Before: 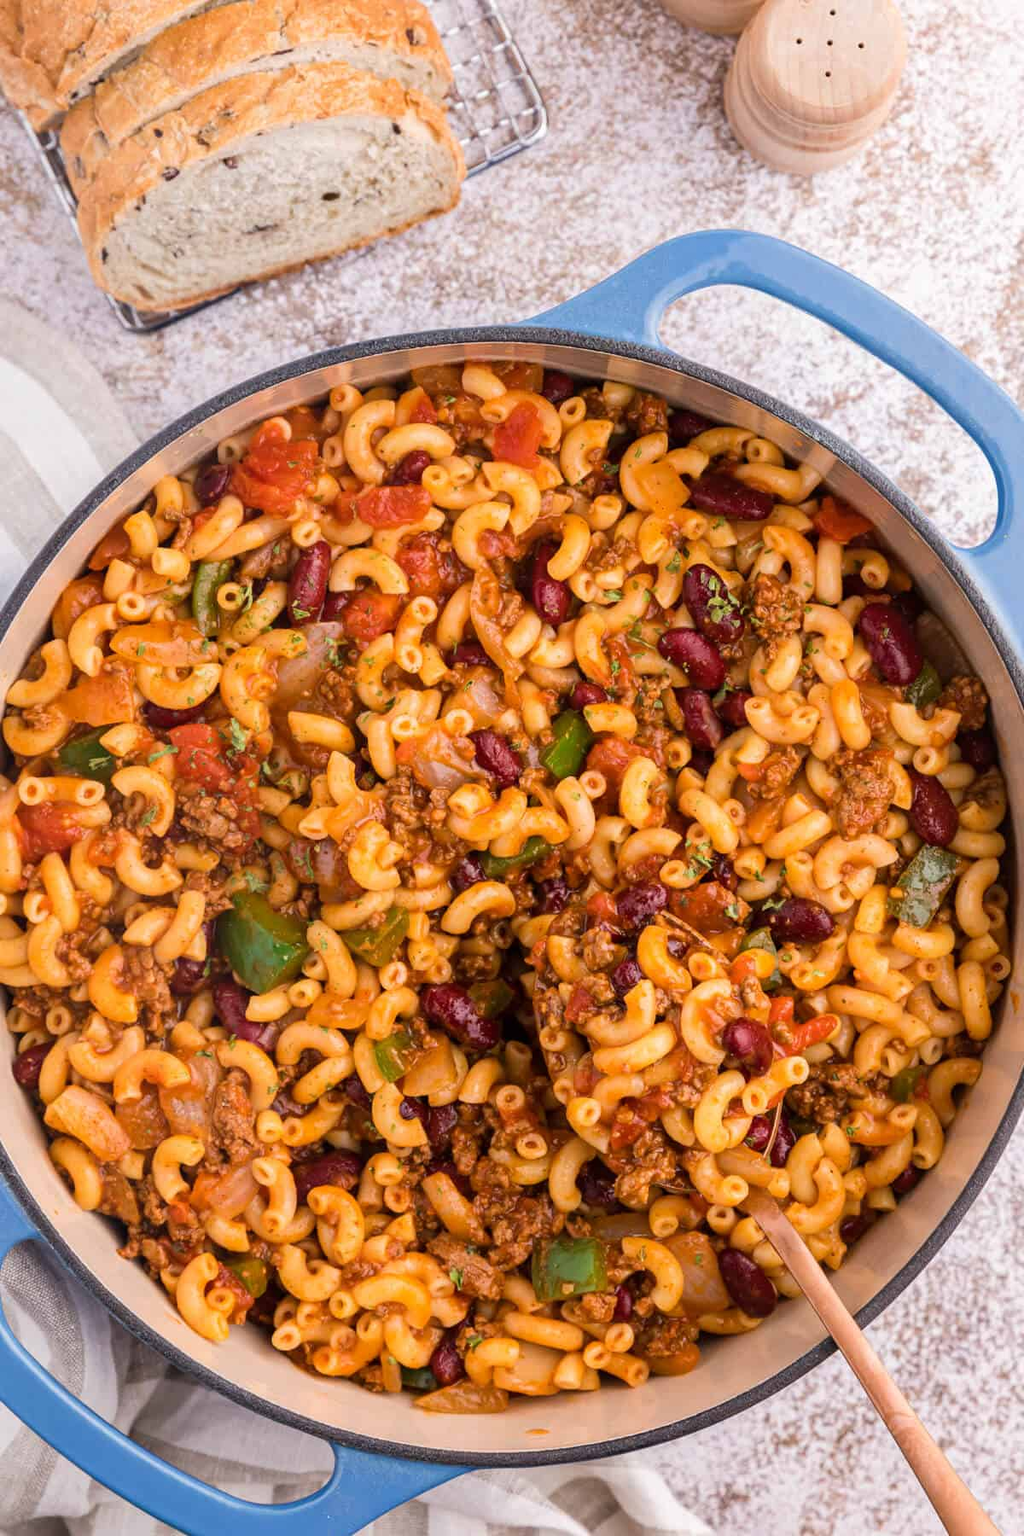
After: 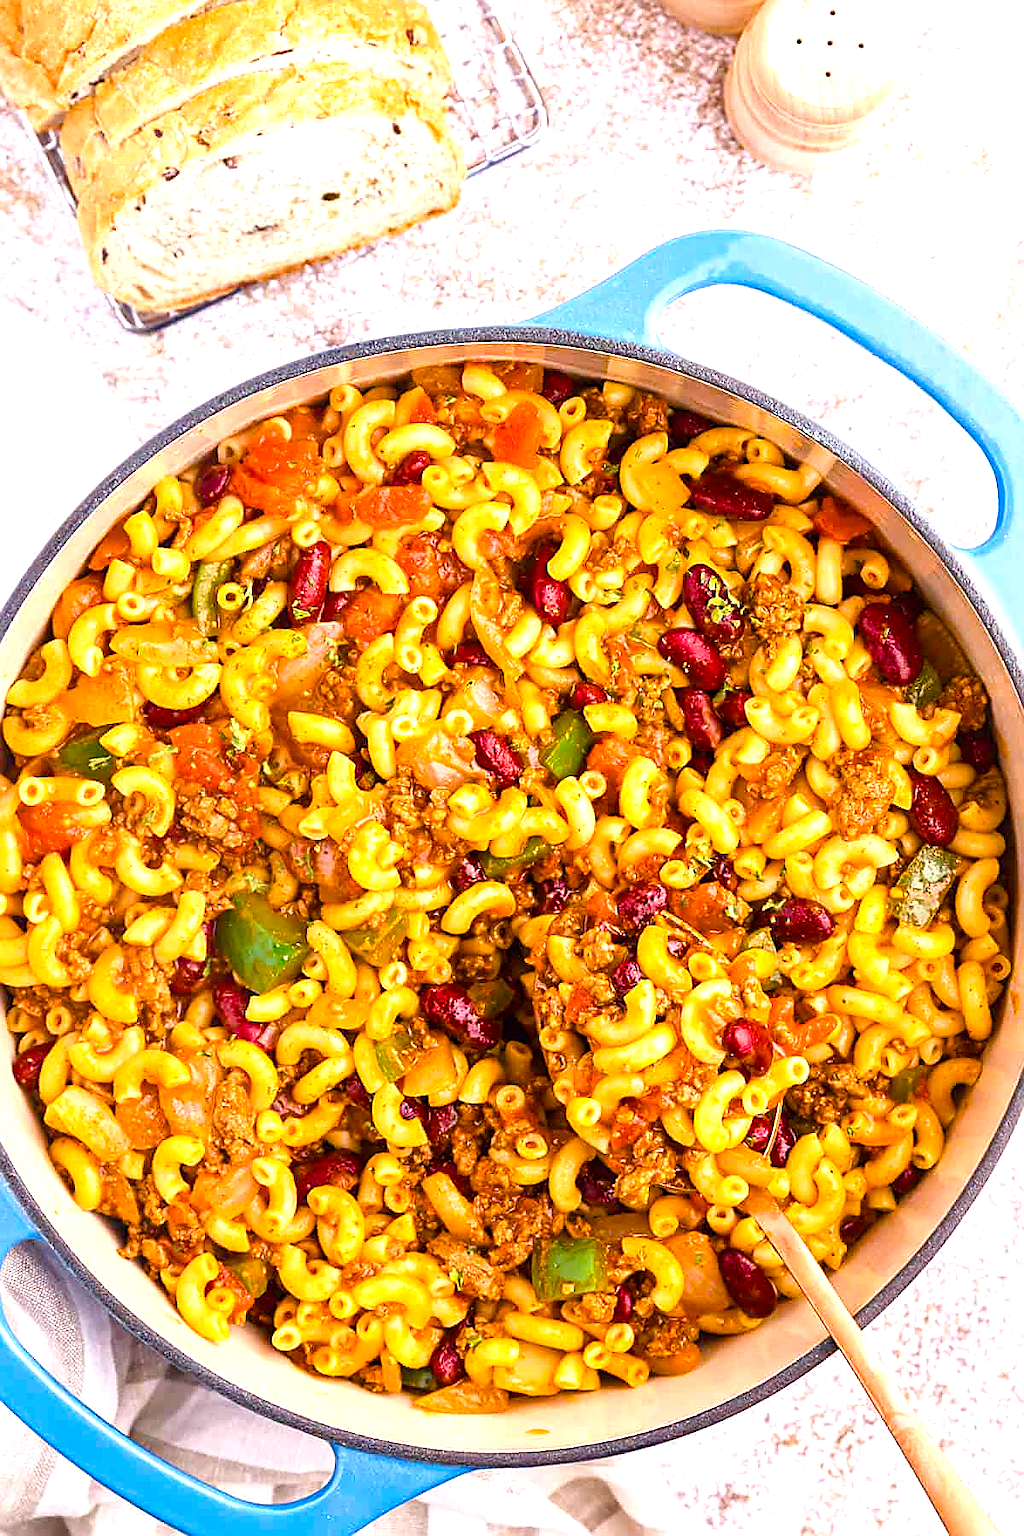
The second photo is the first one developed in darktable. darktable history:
color balance rgb: linear chroma grading › shadows -9.348%, linear chroma grading › global chroma 19.991%, perceptual saturation grading › global saturation 20%, perceptual saturation grading › highlights -24.892%, perceptual saturation grading › shadows 49.331%, global vibrance 20%
exposure: black level correction 0, exposure 1.098 EV, compensate highlight preservation false
sharpen: radius 1.359, amount 1.234, threshold 0.695
contrast brightness saturation: contrast 0.055
